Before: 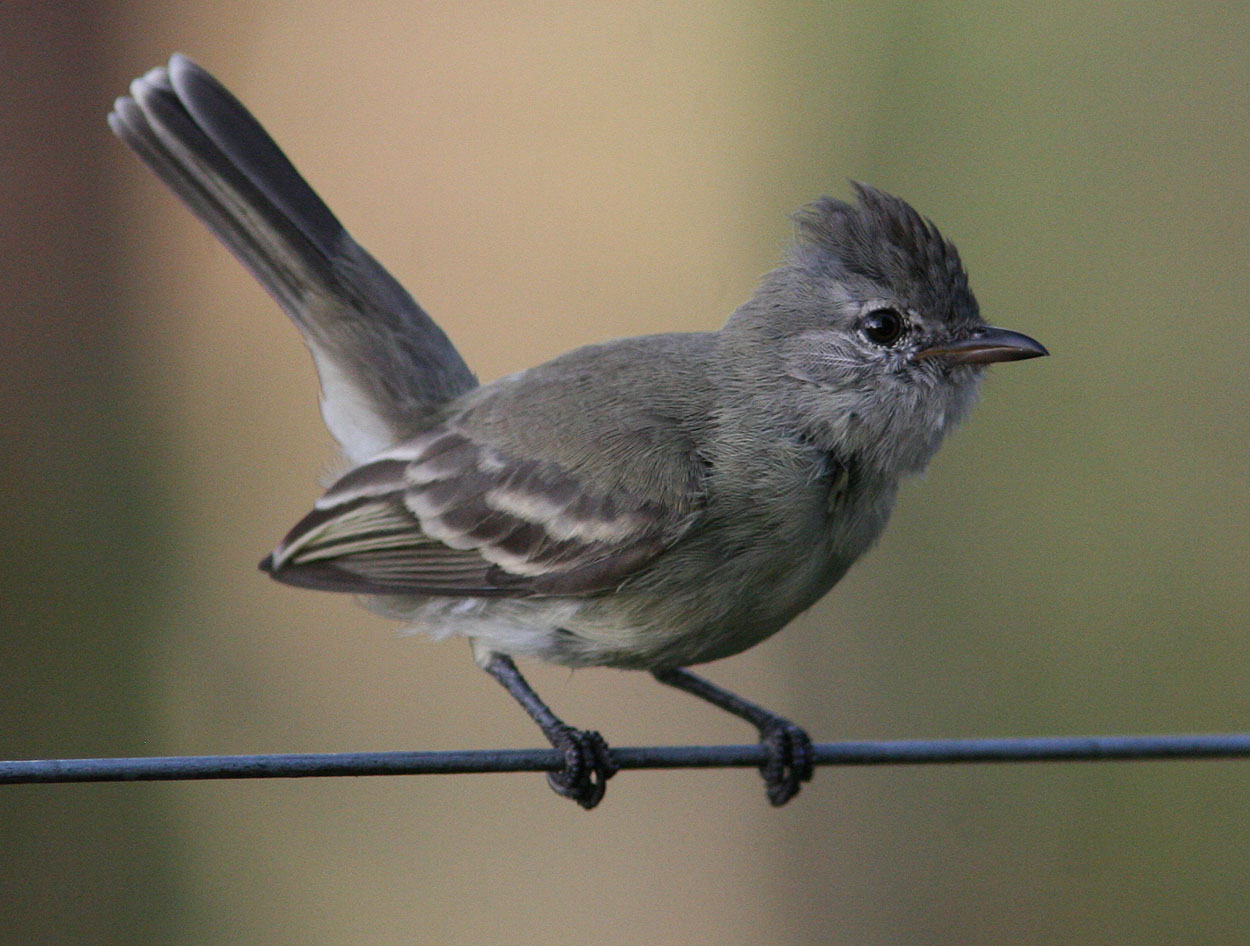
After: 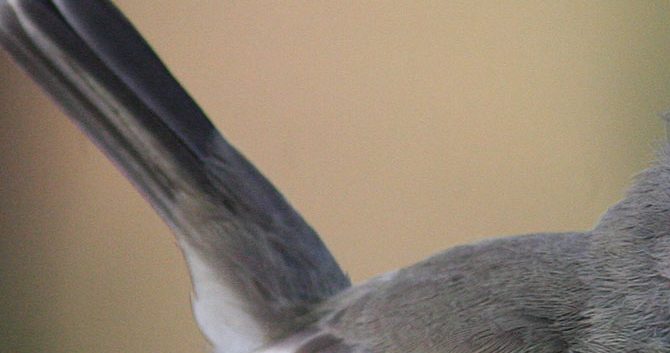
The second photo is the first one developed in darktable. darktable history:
crop: left 10.247%, top 10.611%, right 36.074%, bottom 52.026%
